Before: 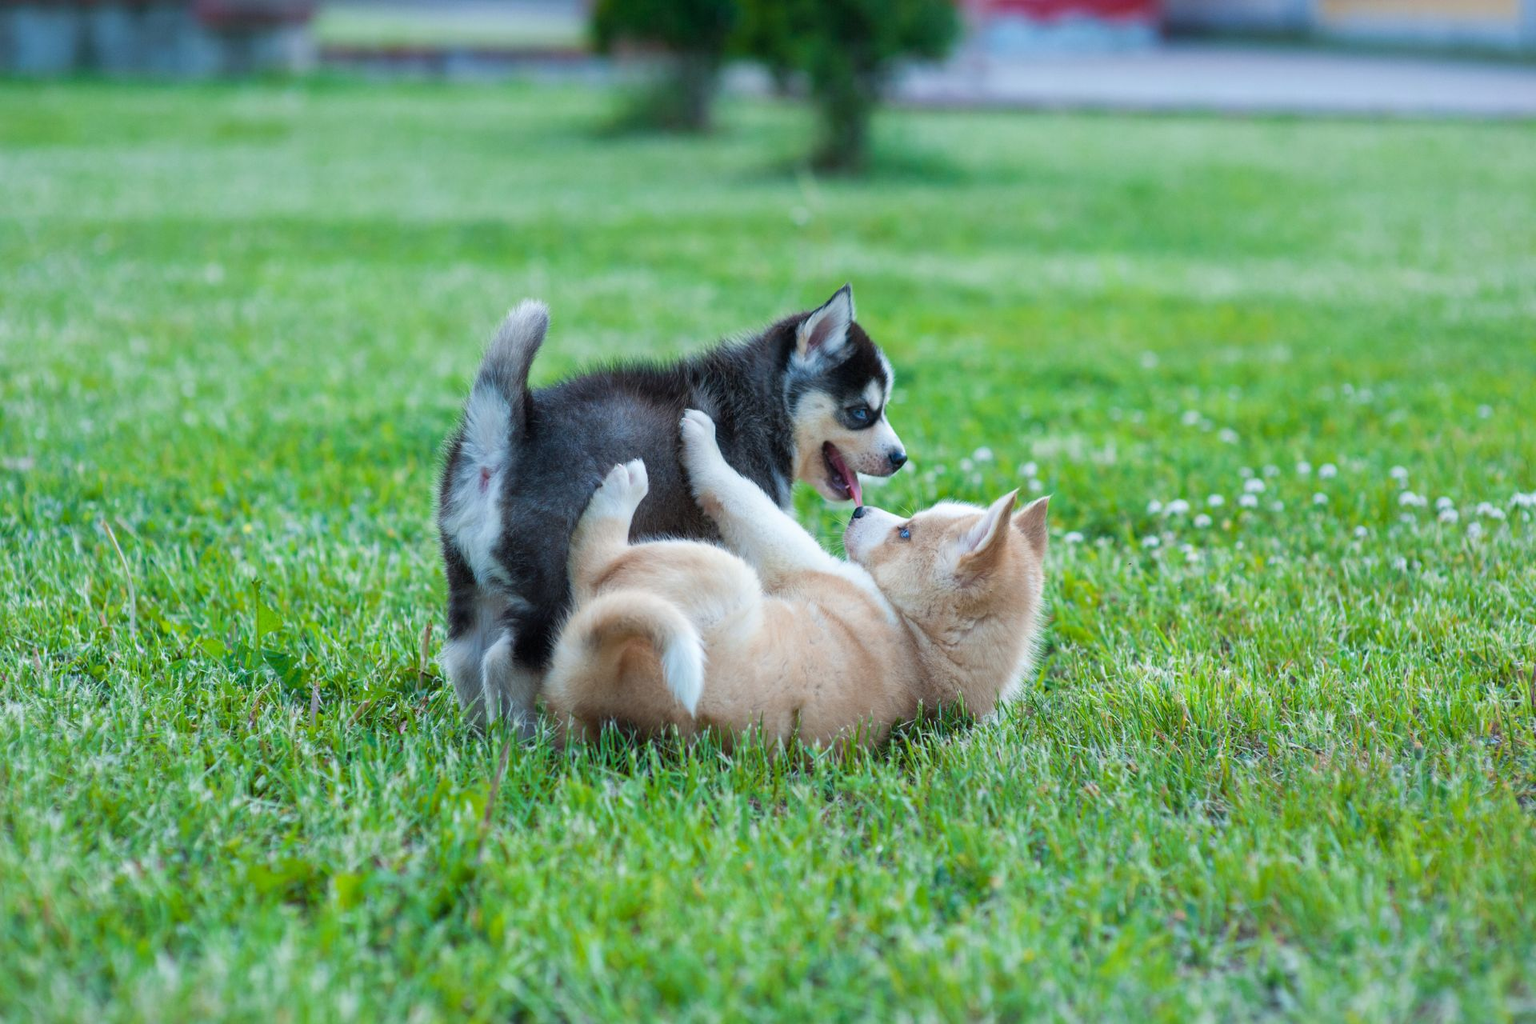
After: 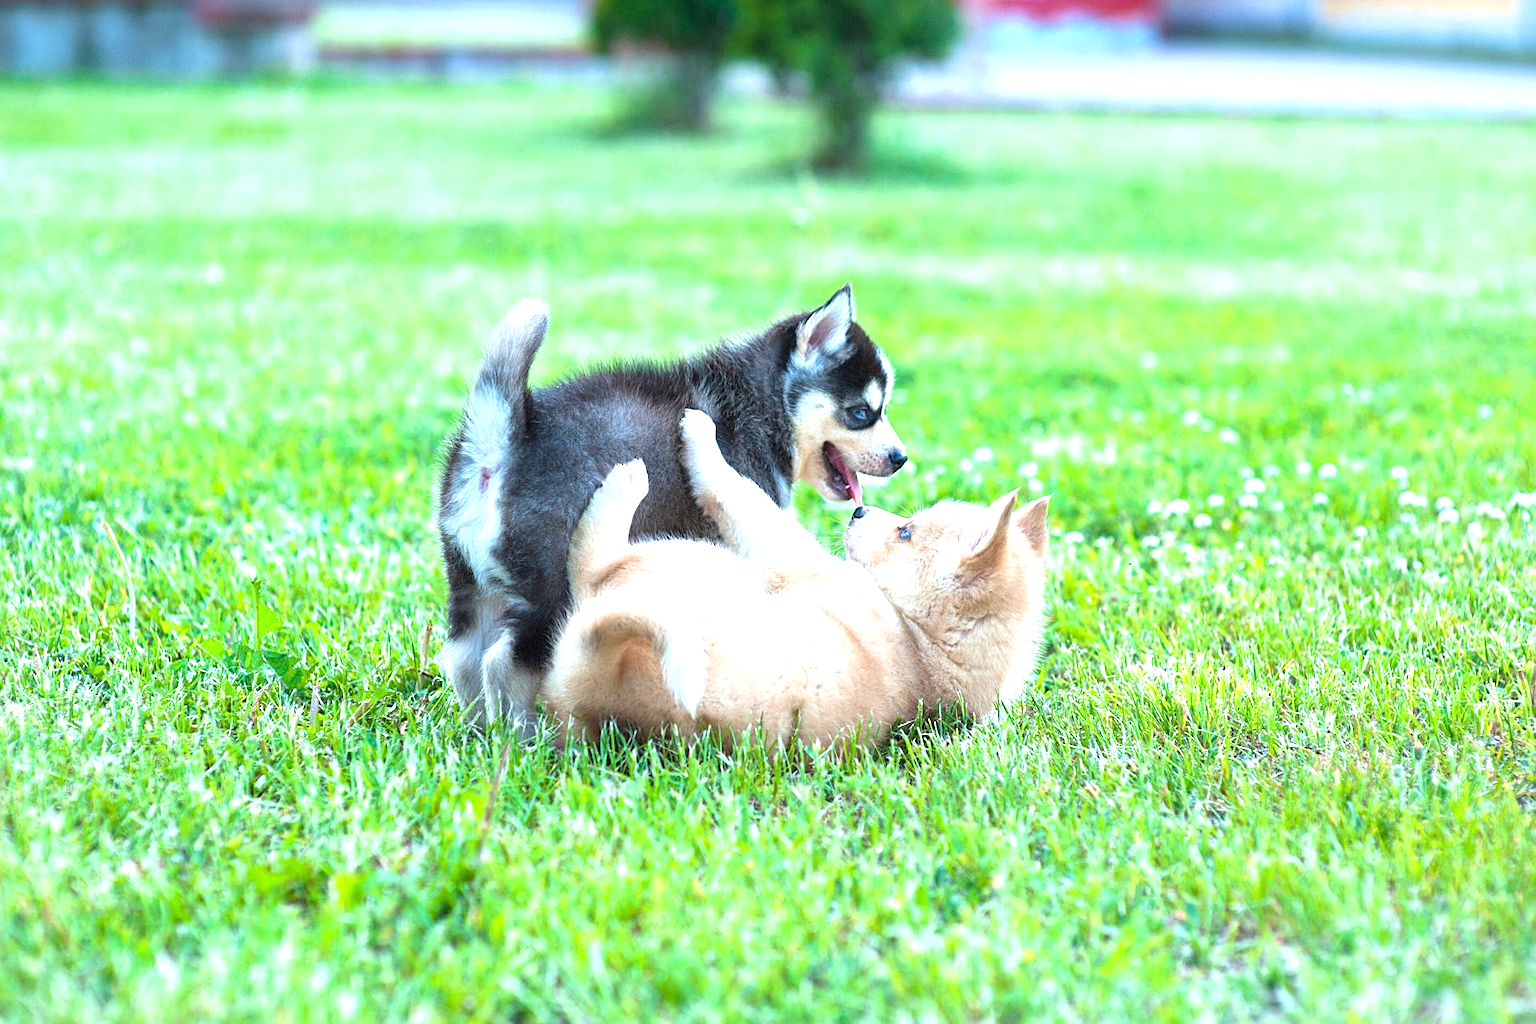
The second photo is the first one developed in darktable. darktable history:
sharpen: on, module defaults
exposure: black level correction 0, exposure 1.284 EV, compensate highlight preservation false
